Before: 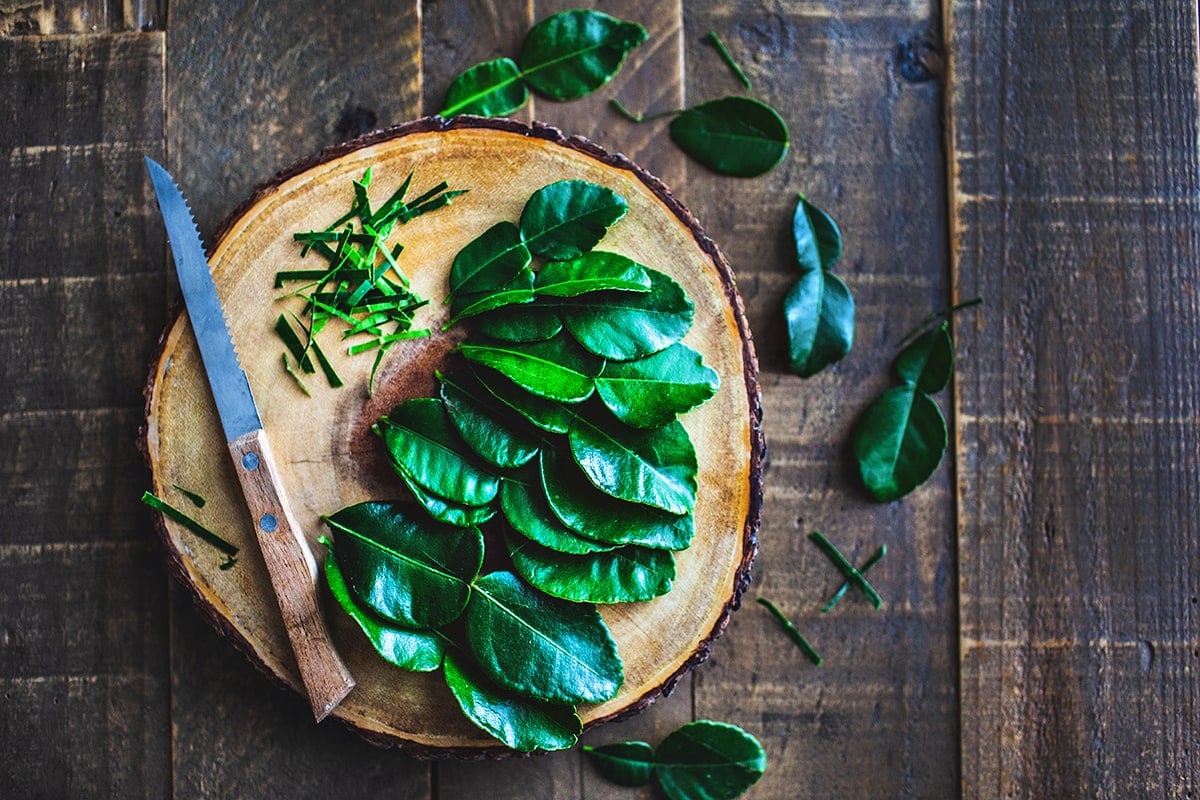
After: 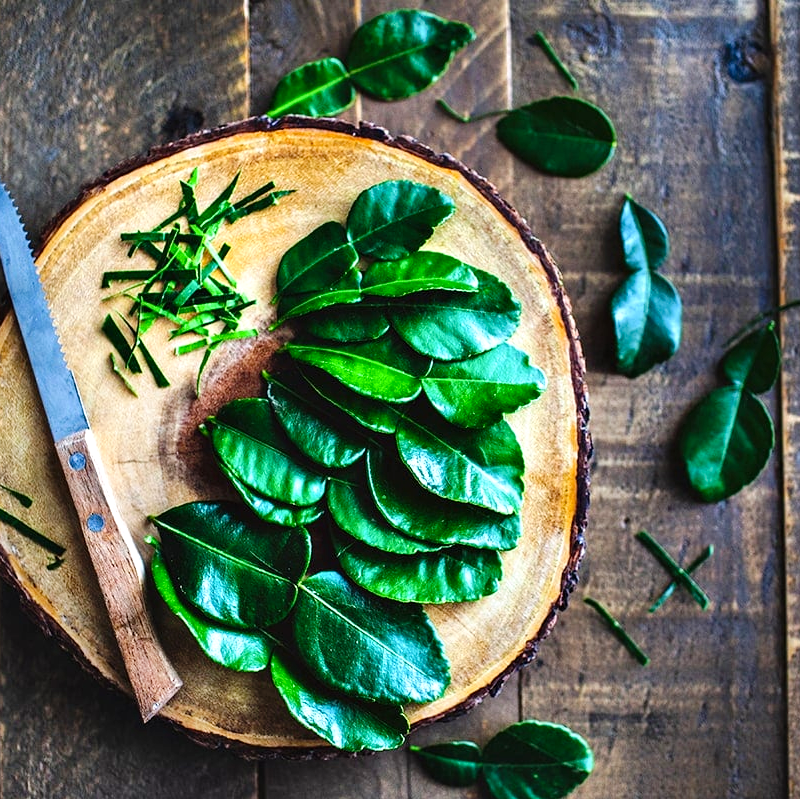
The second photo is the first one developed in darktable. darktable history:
shadows and highlights: white point adjustment 0.027, soften with gaussian
exposure: black level correction 0.003, exposure 0.39 EV, compensate highlight preservation false
tone curve: curves: ch0 [(0, 0) (0.037, 0.025) (0.131, 0.093) (0.275, 0.256) (0.497, 0.51) (0.617, 0.643) (0.704, 0.732) (0.813, 0.832) (0.911, 0.925) (0.997, 0.995)]; ch1 [(0, 0) (0.301, 0.3) (0.444, 0.45) (0.493, 0.495) (0.507, 0.503) (0.534, 0.533) (0.582, 0.58) (0.658, 0.693) (0.746, 0.77) (1, 1)]; ch2 [(0, 0) (0.246, 0.233) (0.36, 0.352) (0.415, 0.418) (0.476, 0.492) (0.502, 0.504) (0.525, 0.518) (0.539, 0.544) (0.586, 0.602) (0.634, 0.651) (0.706, 0.727) (0.853, 0.852) (1, 0.951)], preserve colors none
crop and rotate: left 14.431%, right 18.835%
